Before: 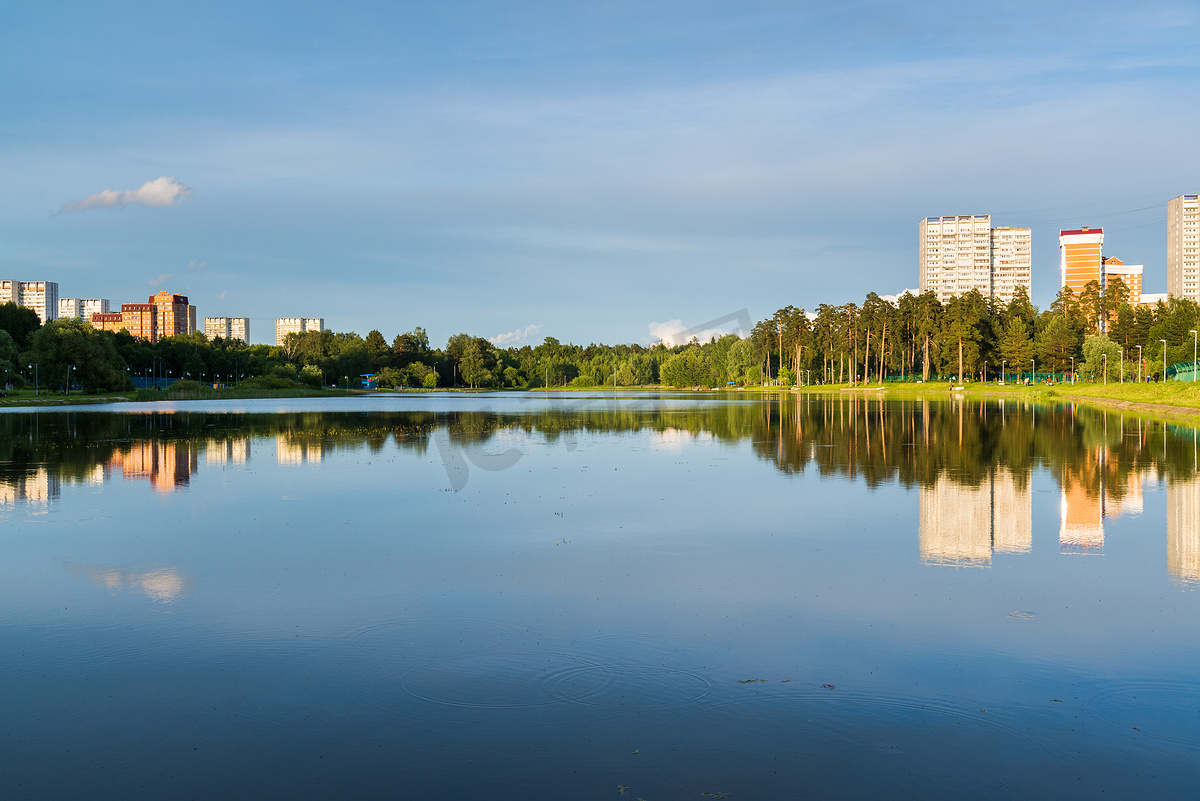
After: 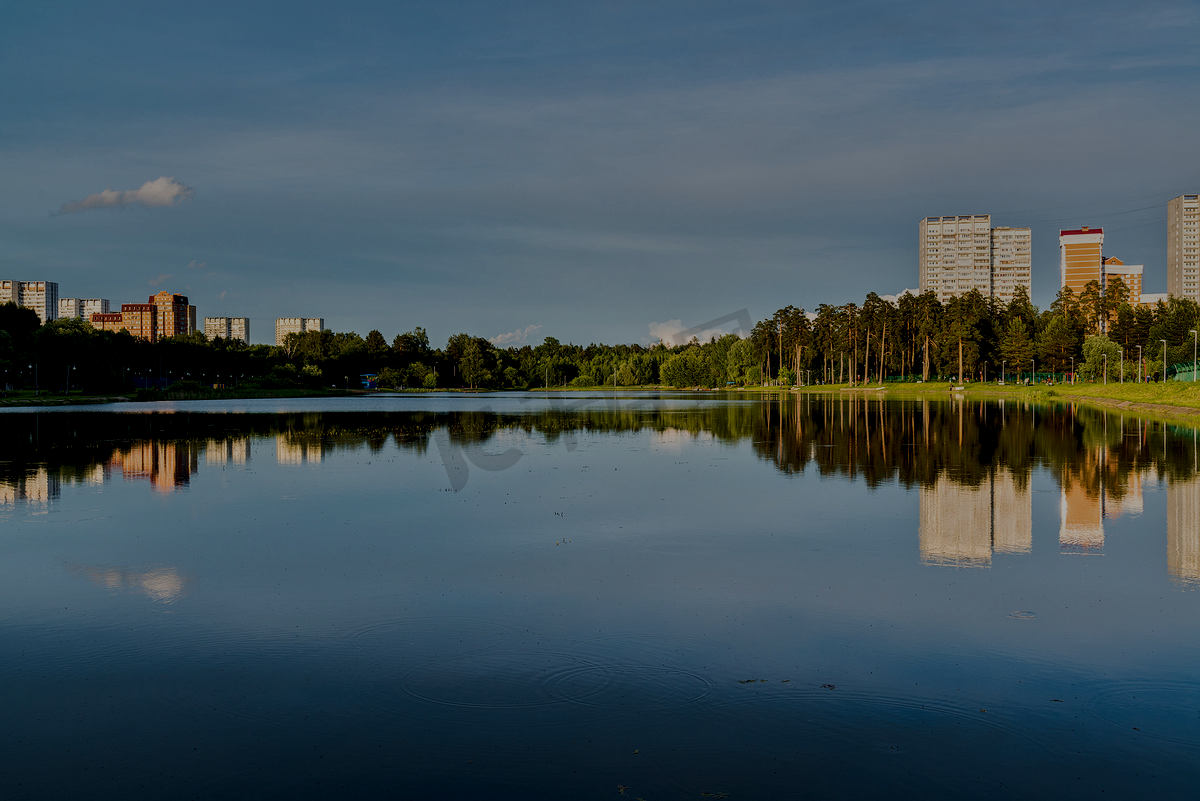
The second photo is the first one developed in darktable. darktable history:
tone equalizer: -8 EV -2 EV, -7 EV -2 EV, -6 EV -2 EV, -5 EV -2 EV, -4 EV -2 EV, -3 EV -2 EV, -2 EV -2 EV, -1 EV -1.63 EV, +0 EV -2 EV
white balance: red 1.009, blue 0.985
local contrast: detail 150%
color correction: saturation 1.11
